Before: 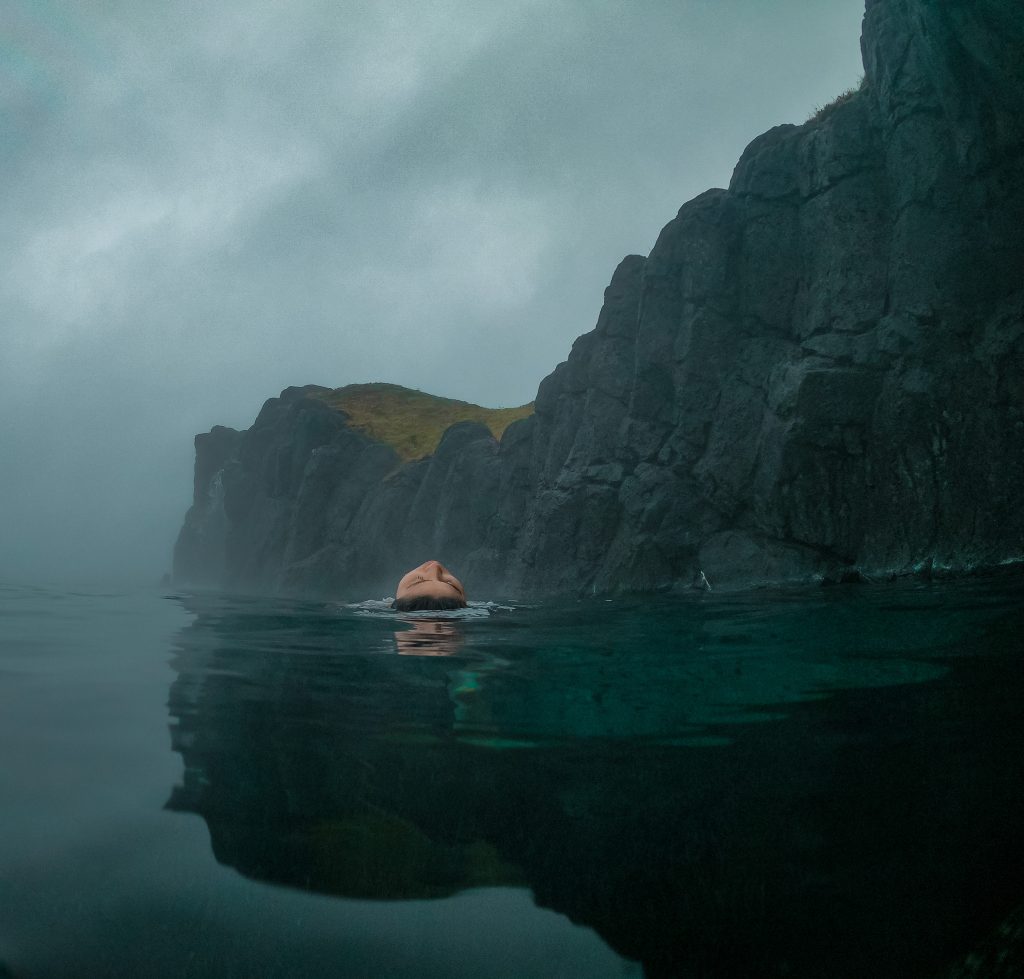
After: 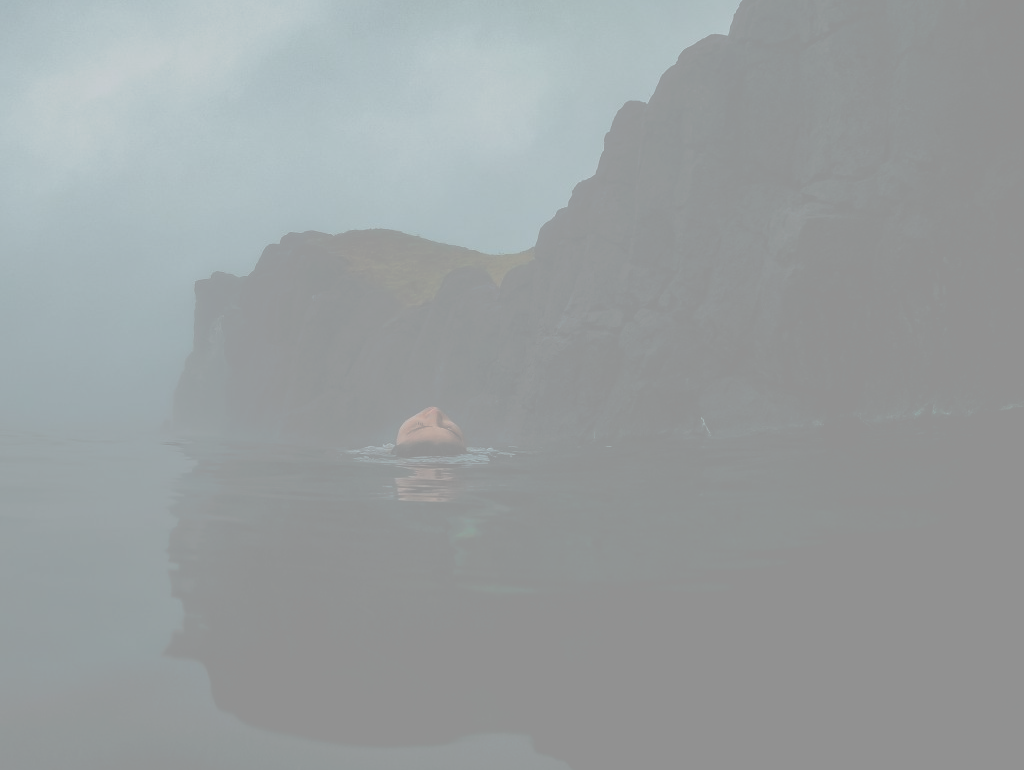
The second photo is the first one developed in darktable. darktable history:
crop and rotate: top 15.774%, bottom 5.506%
tone curve: curves: ch0 [(0, 0) (0.003, 0.6) (0.011, 0.6) (0.025, 0.601) (0.044, 0.601) (0.069, 0.601) (0.1, 0.601) (0.136, 0.602) (0.177, 0.605) (0.224, 0.609) (0.277, 0.615) (0.335, 0.625) (0.399, 0.633) (0.468, 0.654) (0.543, 0.676) (0.623, 0.71) (0.709, 0.753) (0.801, 0.802) (0.898, 0.85) (1, 1)], preserve colors none
contrast brightness saturation: brightness 0.13
